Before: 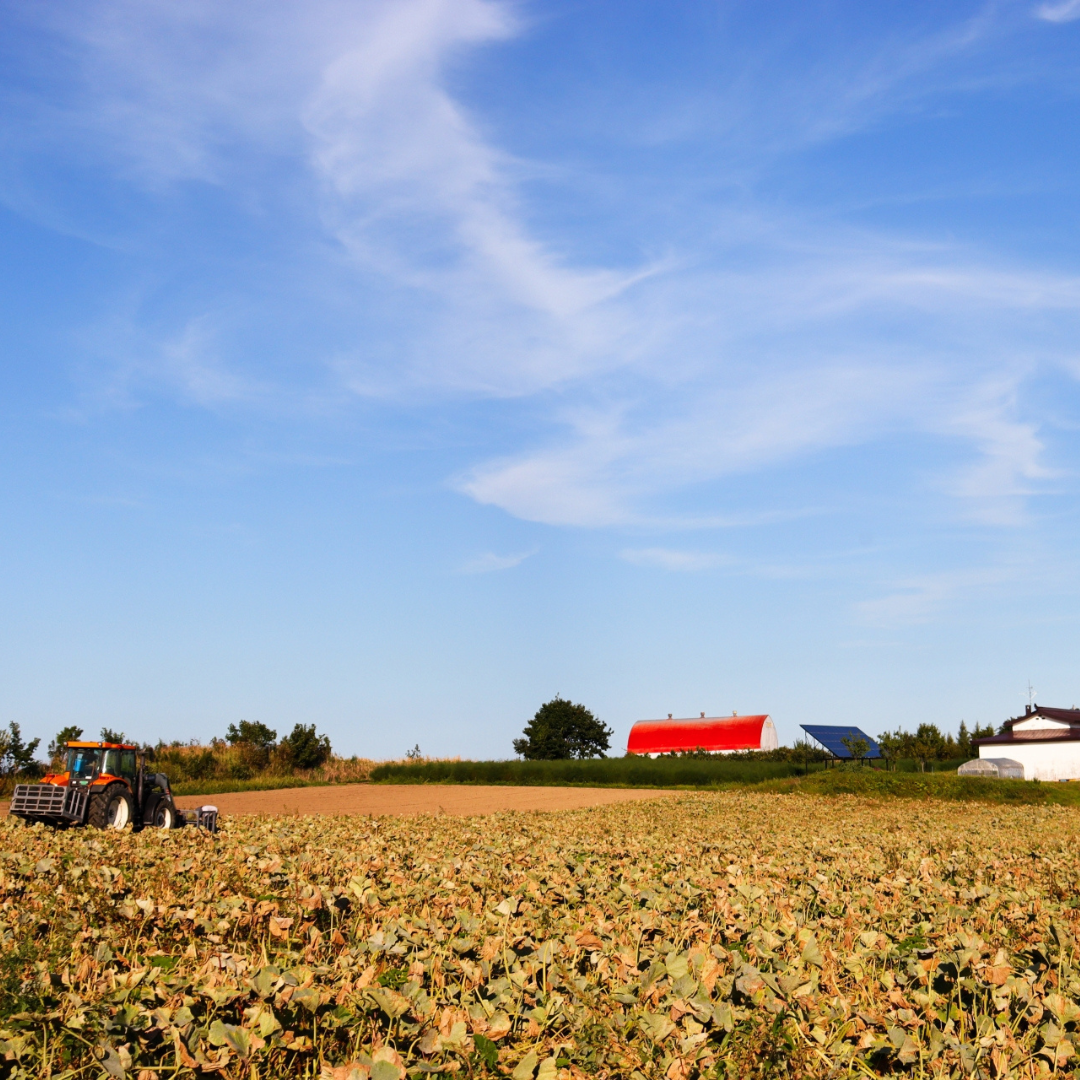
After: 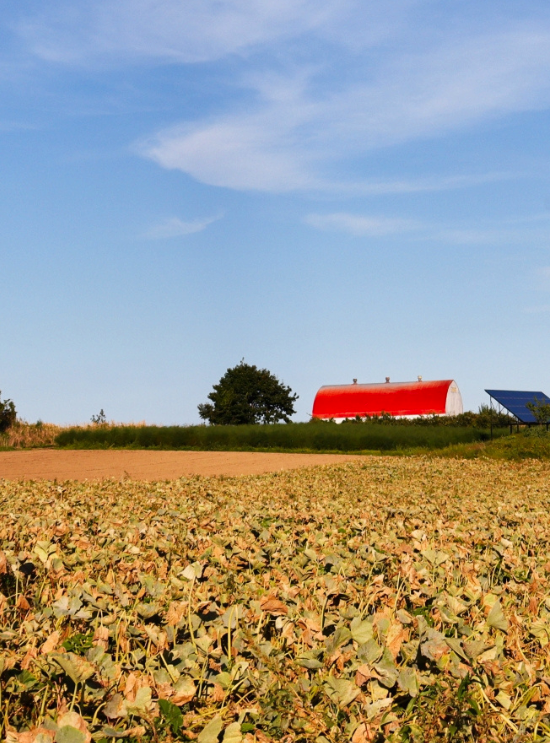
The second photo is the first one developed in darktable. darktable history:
shadows and highlights: soften with gaussian
crop and rotate: left 29.237%, top 31.152%, right 19.807%
